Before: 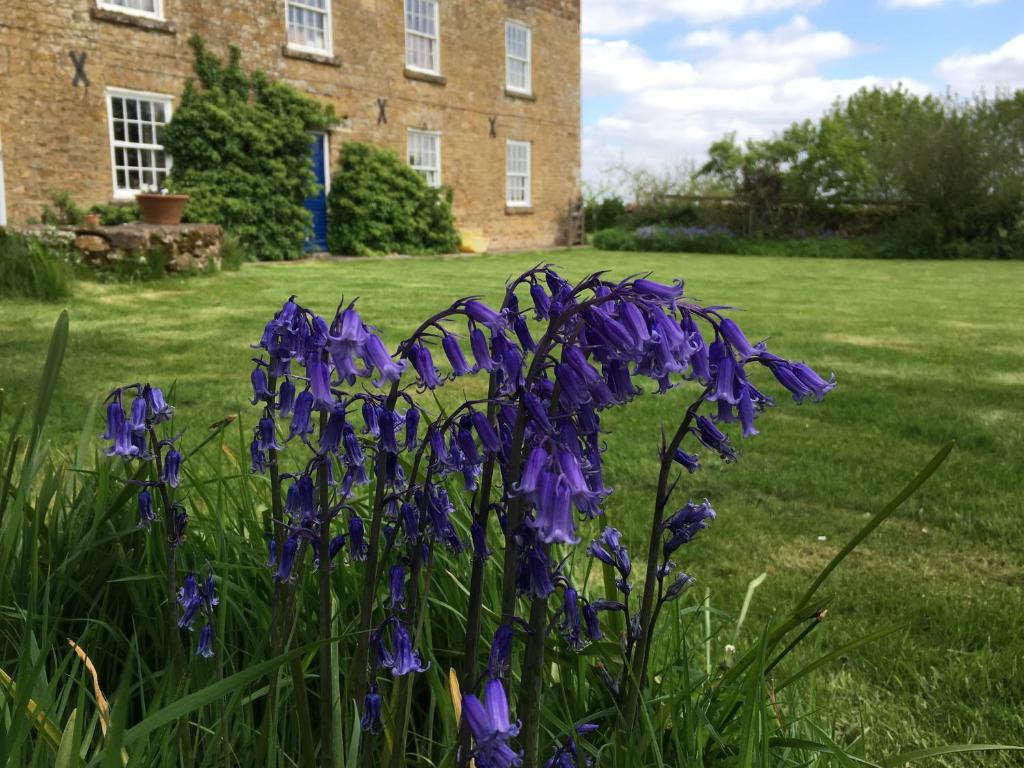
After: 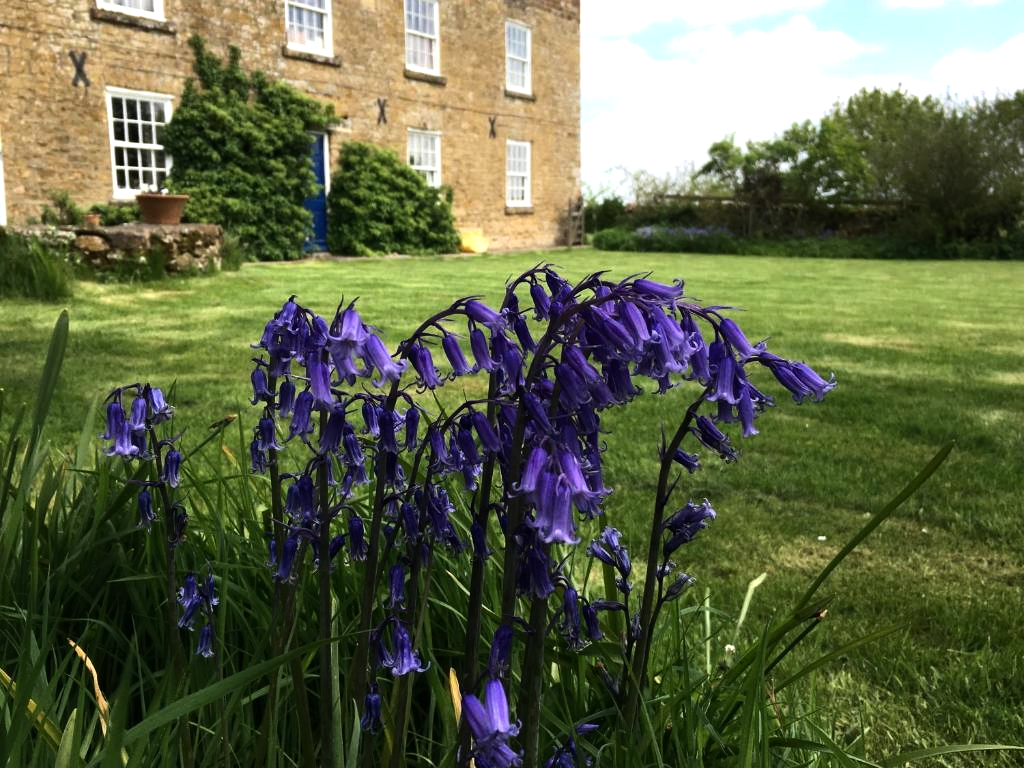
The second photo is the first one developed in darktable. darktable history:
tone equalizer: -8 EV -0.777 EV, -7 EV -0.716 EV, -6 EV -0.601 EV, -5 EV -0.4 EV, -3 EV 0.385 EV, -2 EV 0.6 EV, -1 EV 0.682 EV, +0 EV 0.729 EV, edges refinement/feathering 500, mask exposure compensation -1.57 EV, preserve details no
